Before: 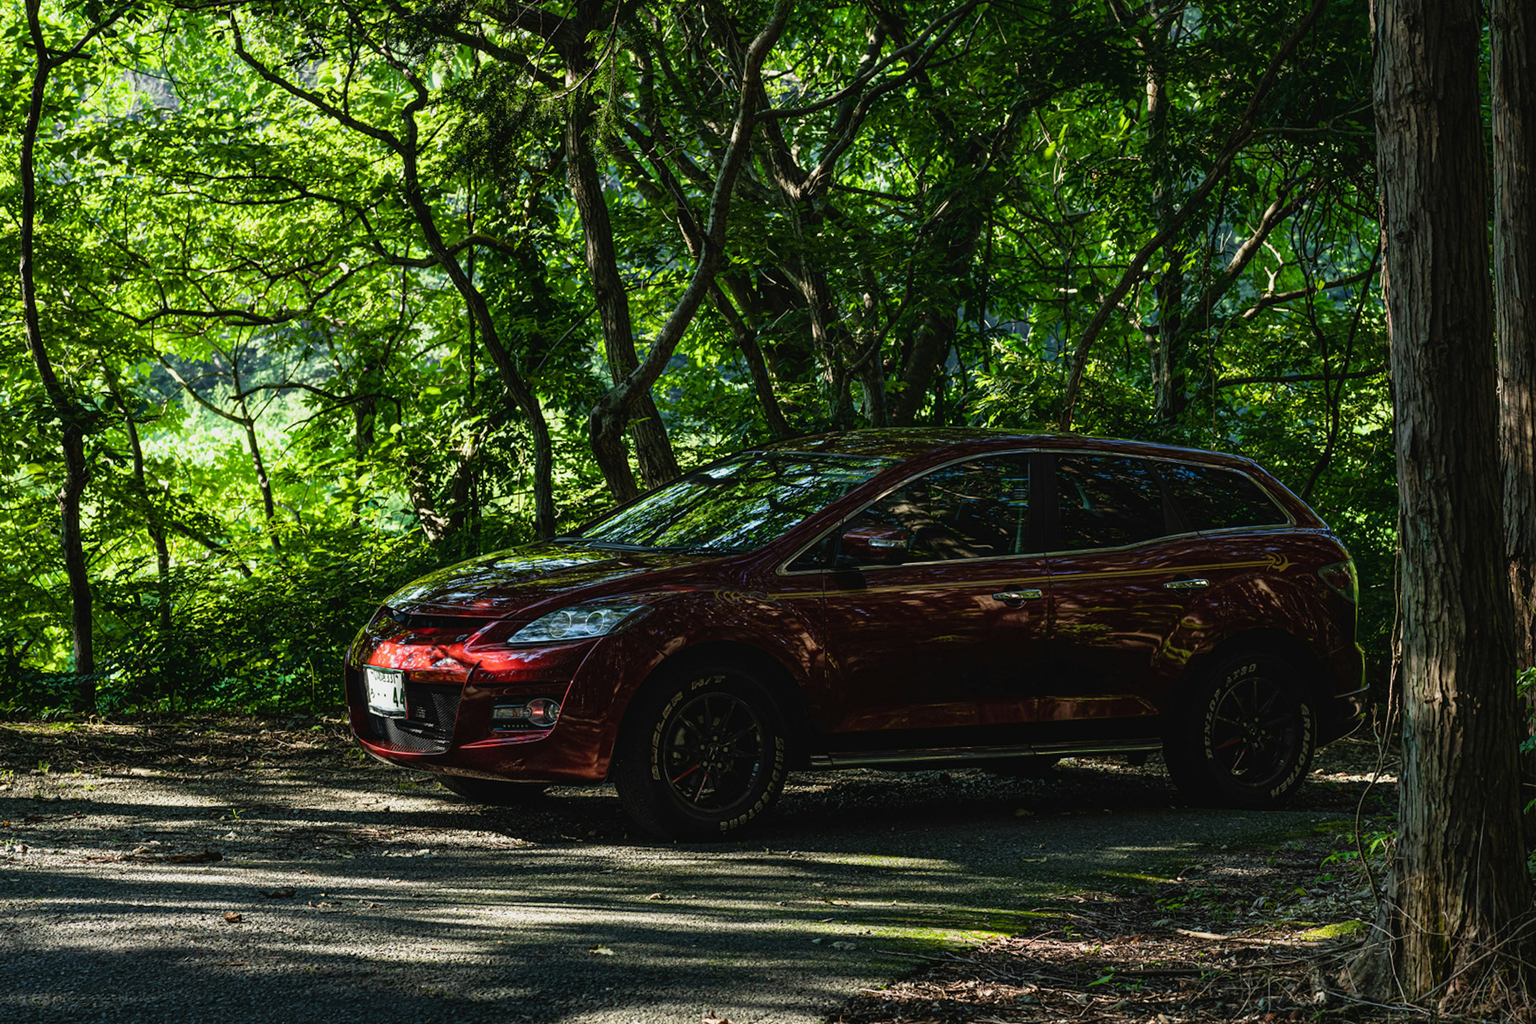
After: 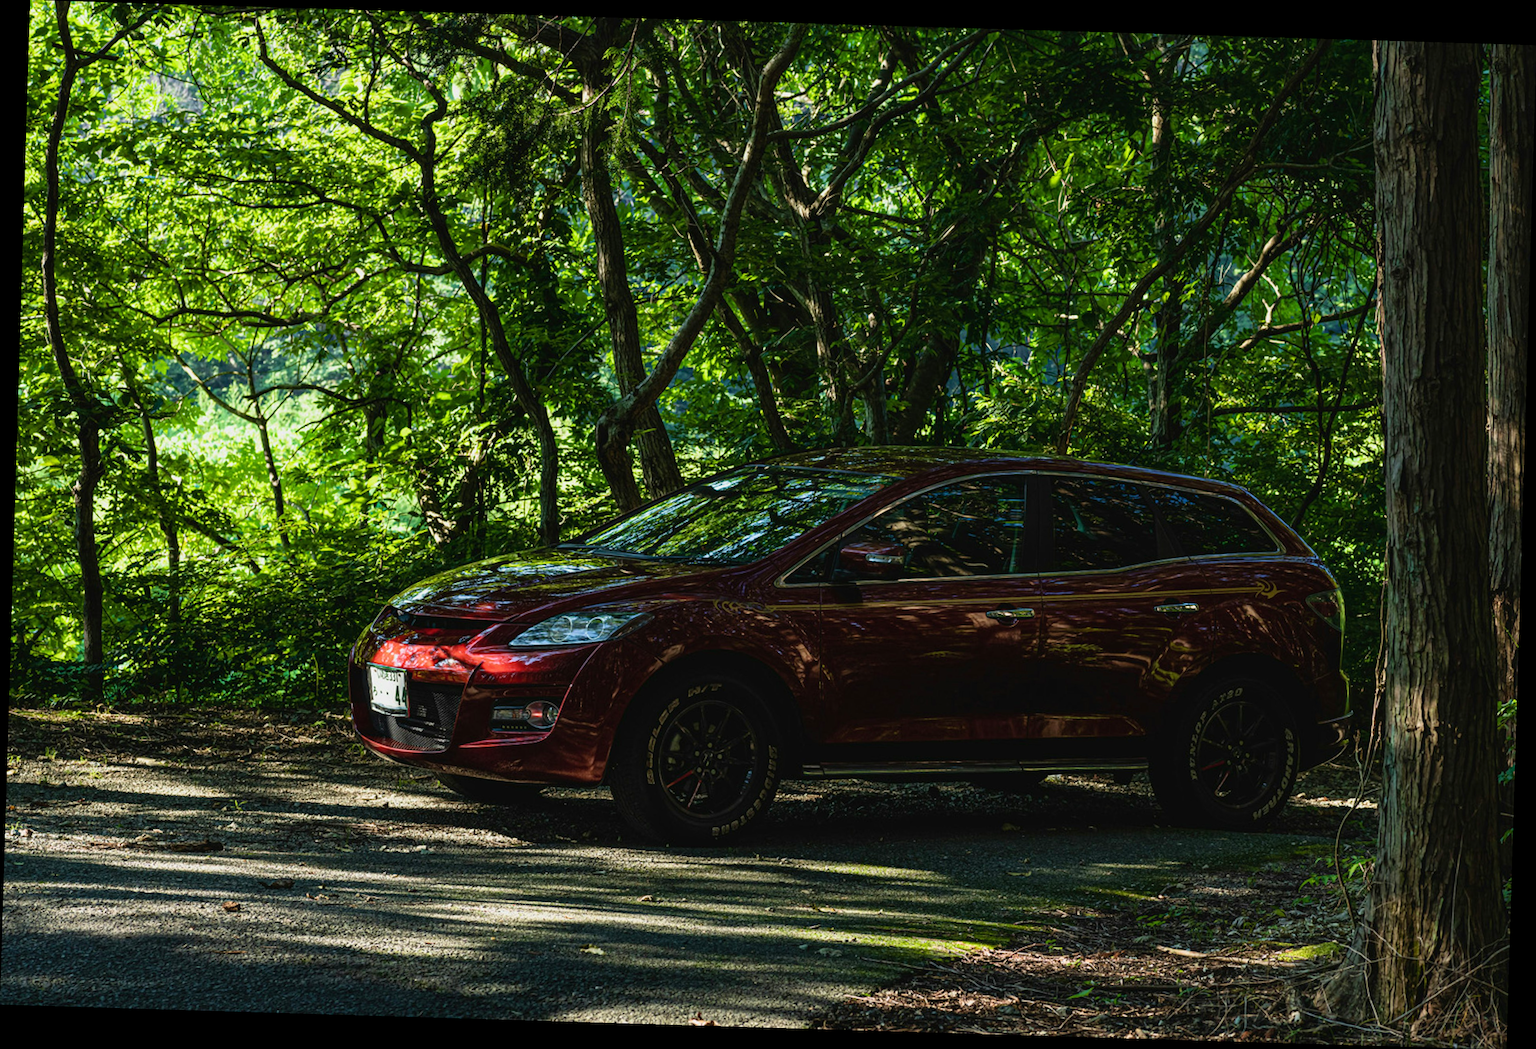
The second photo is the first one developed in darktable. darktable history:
velvia: on, module defaults
rotate and perspective: rotation 1.72°, automatic cropping off
